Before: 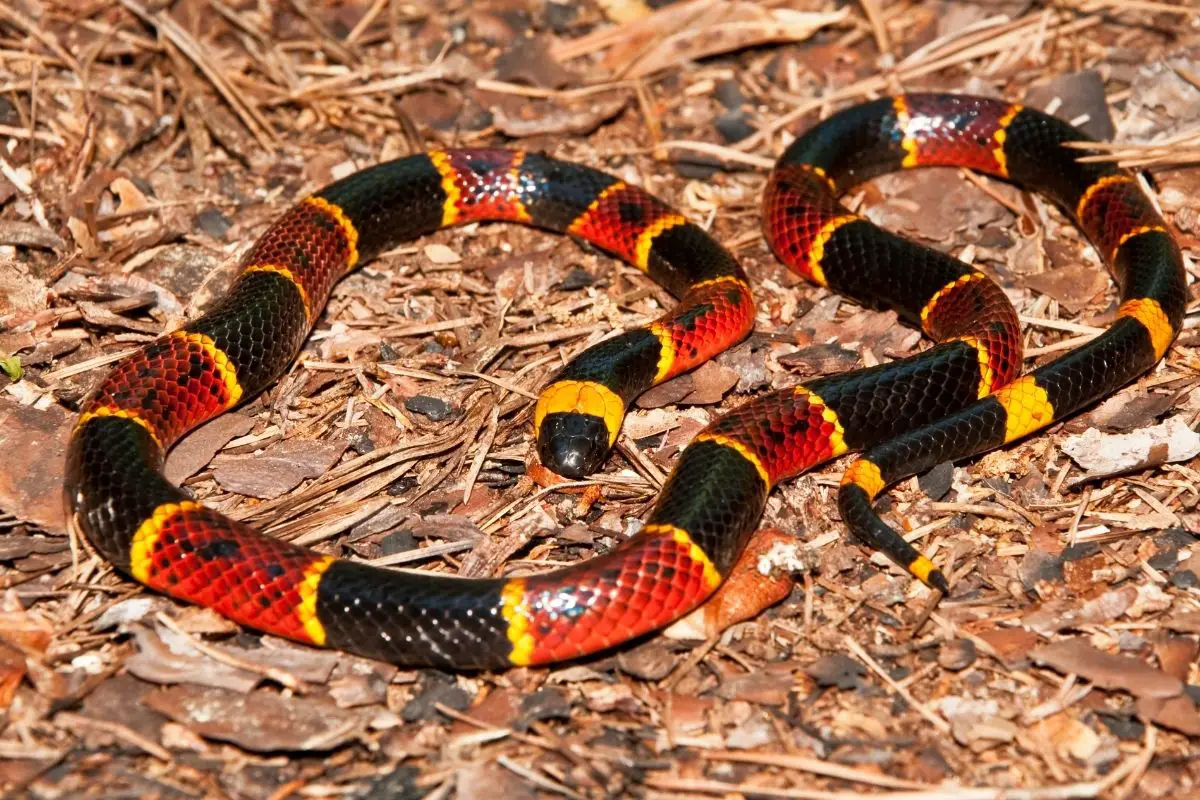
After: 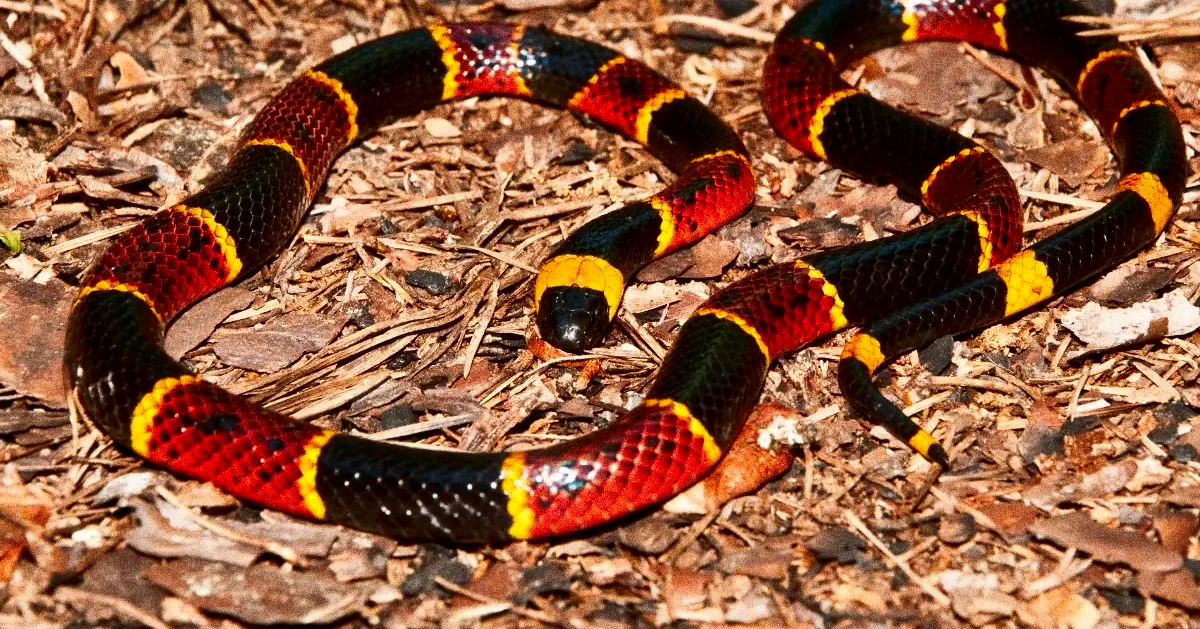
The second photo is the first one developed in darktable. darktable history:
contrast brightness saturation: contrast 0.2, brightness -0.11, saturation 0.1
crop and rotate: top 15.774%, bottom 5.506%
grain: coarseness 10.62 ISO, strength 55.56%
